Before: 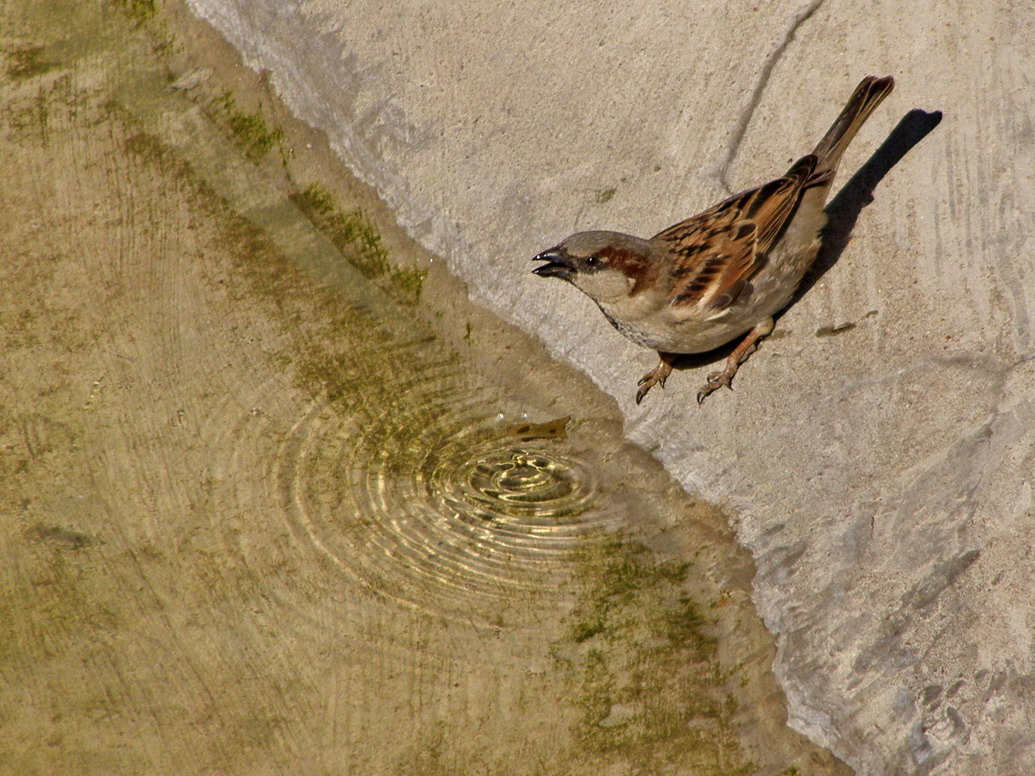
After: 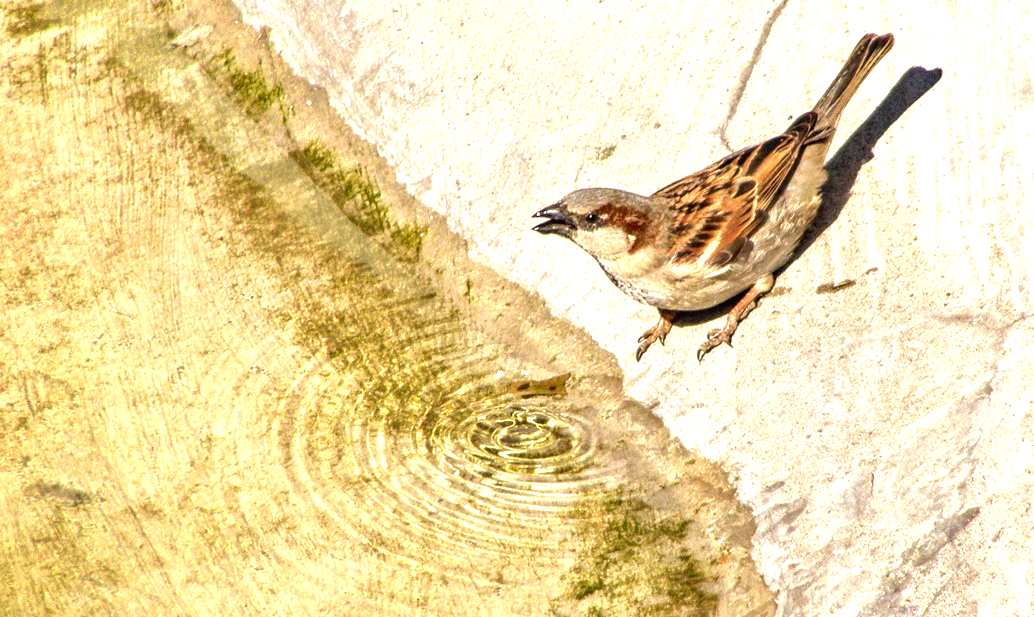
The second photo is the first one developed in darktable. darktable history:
exposure: black level correction 0.001, exposure 1.73 EV, compensate highlight preservation false
crop and rotate: top 5.653%, bottom 14.799%
local contrast: detail 130%
